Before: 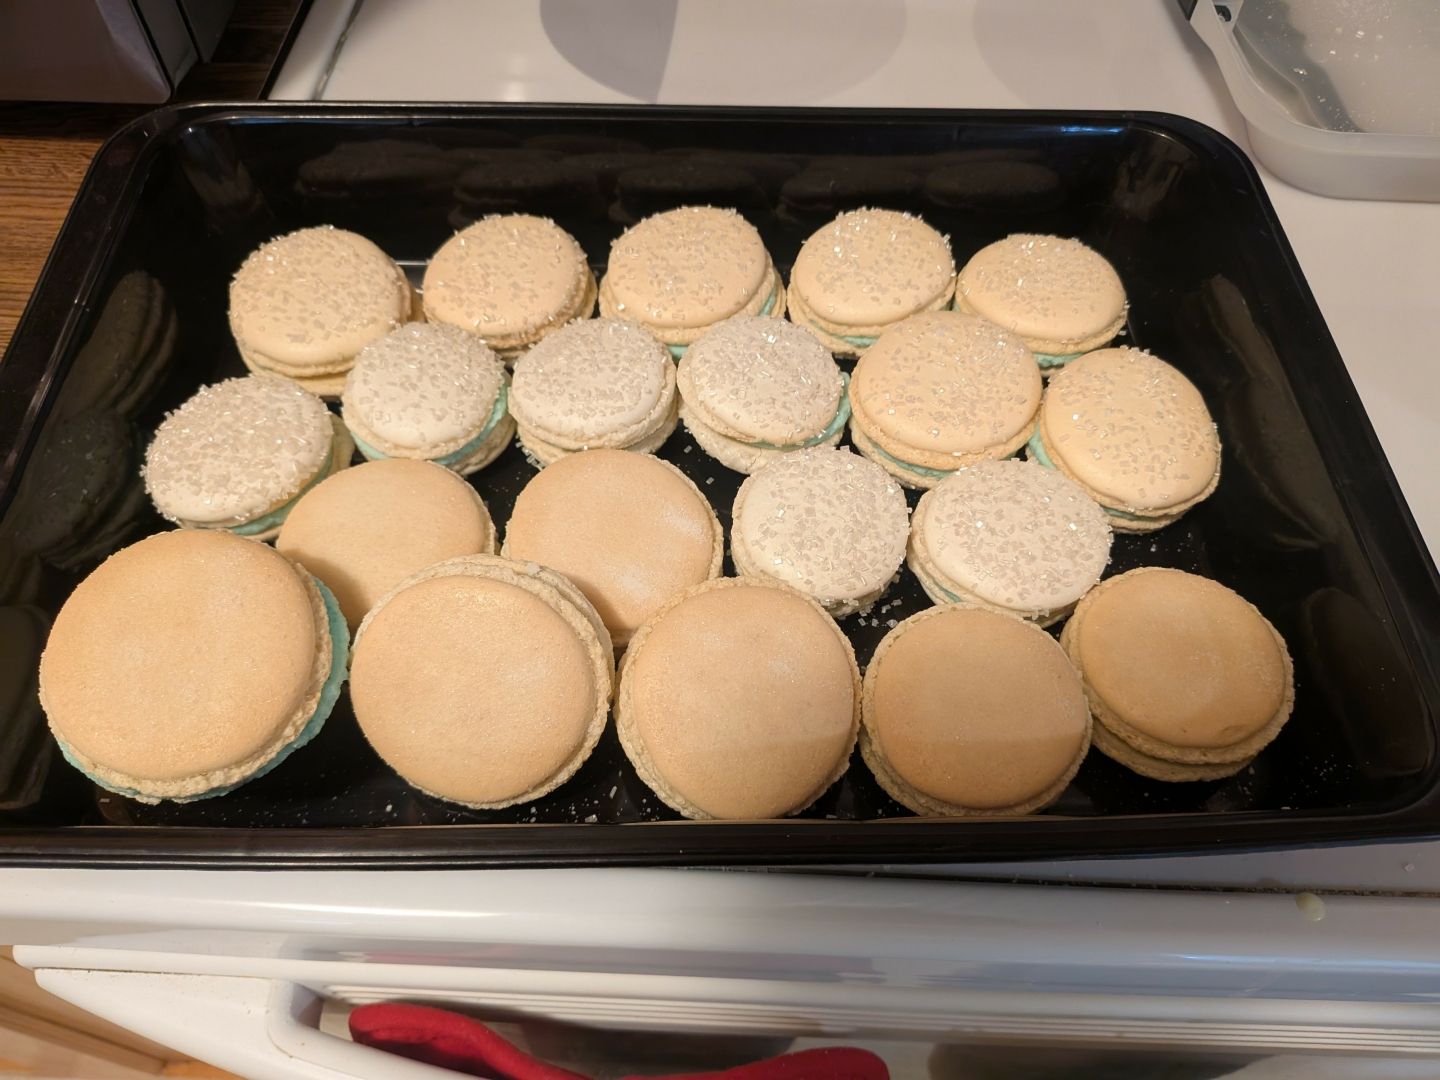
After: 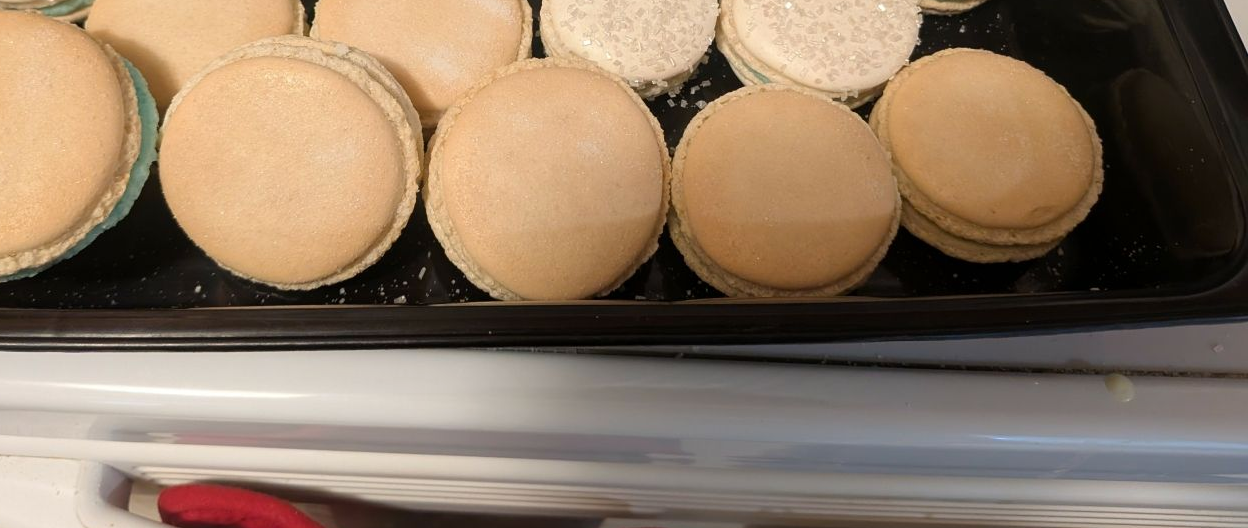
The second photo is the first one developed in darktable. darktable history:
tone equalizer: on, module defaults
crop and rotate: left 13.306%, top 48.129%, bottom 2.928%
